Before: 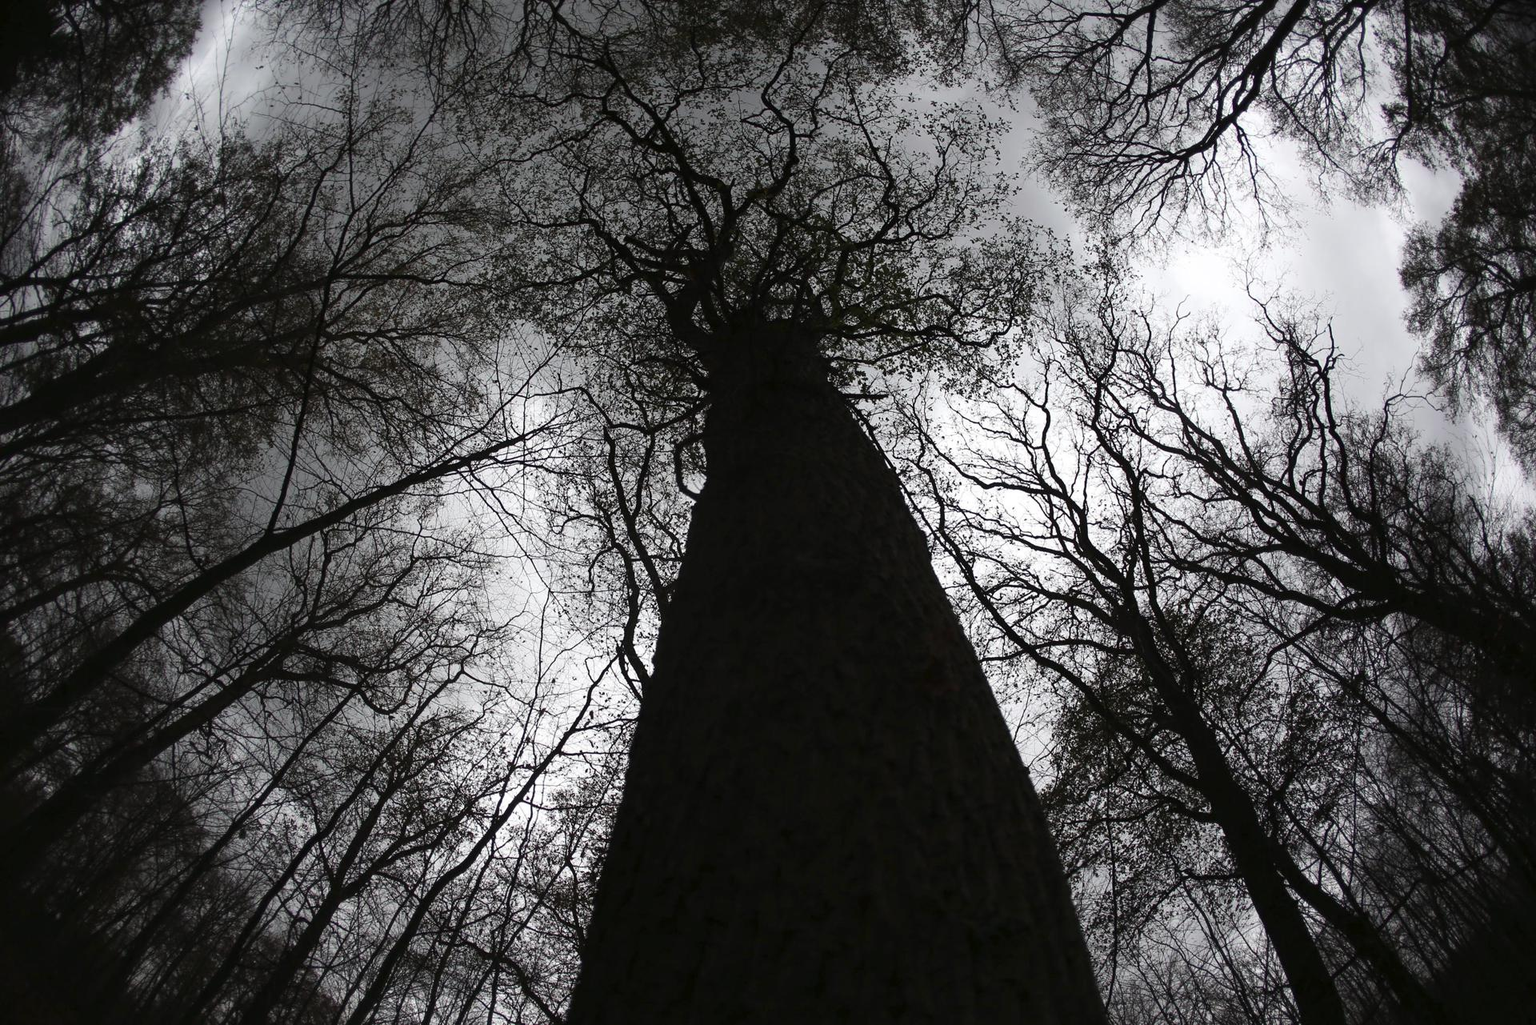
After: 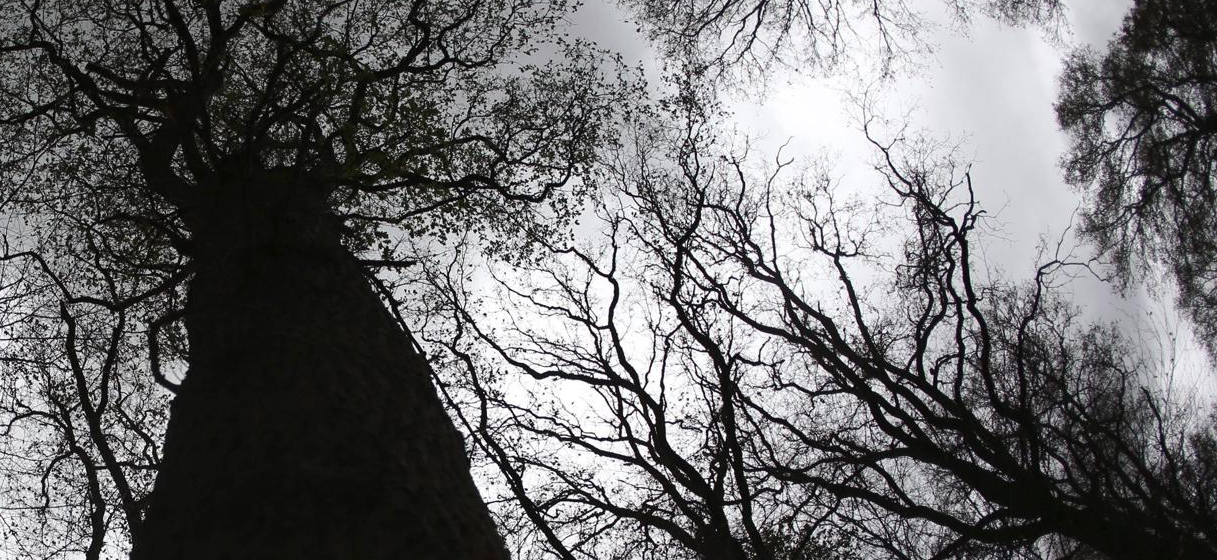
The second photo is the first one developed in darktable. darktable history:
crop: left 36.198%, top 18.182%, right 0.375%, bottom 38.07%
